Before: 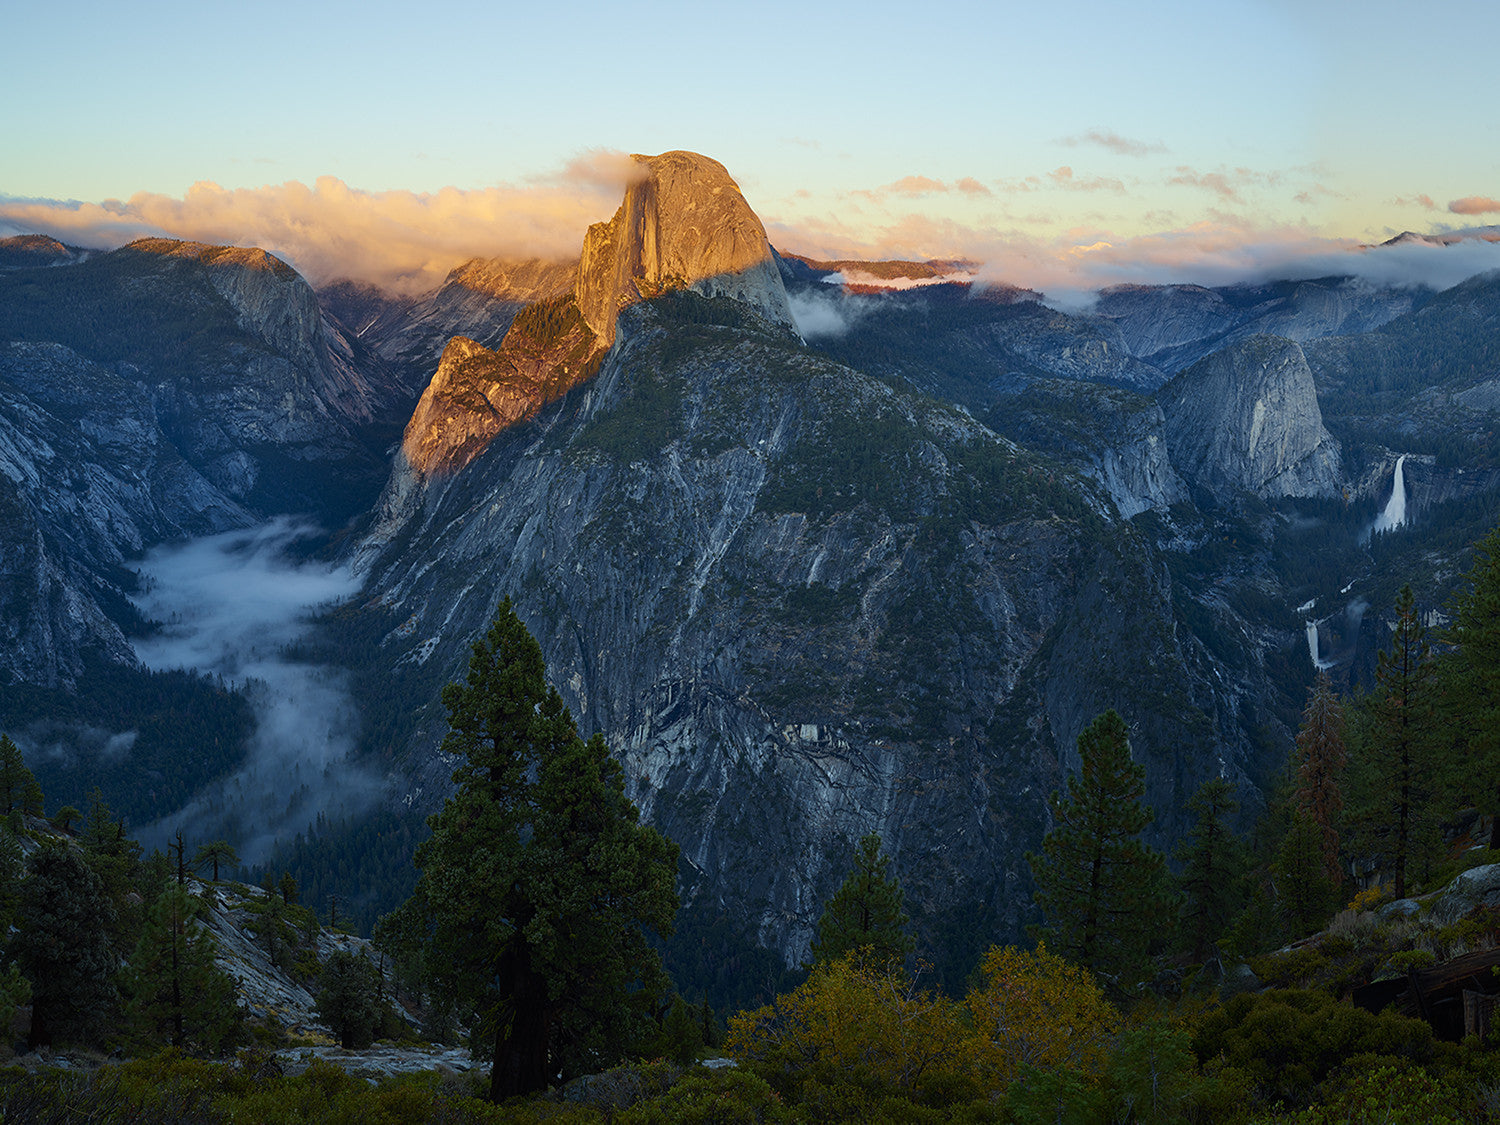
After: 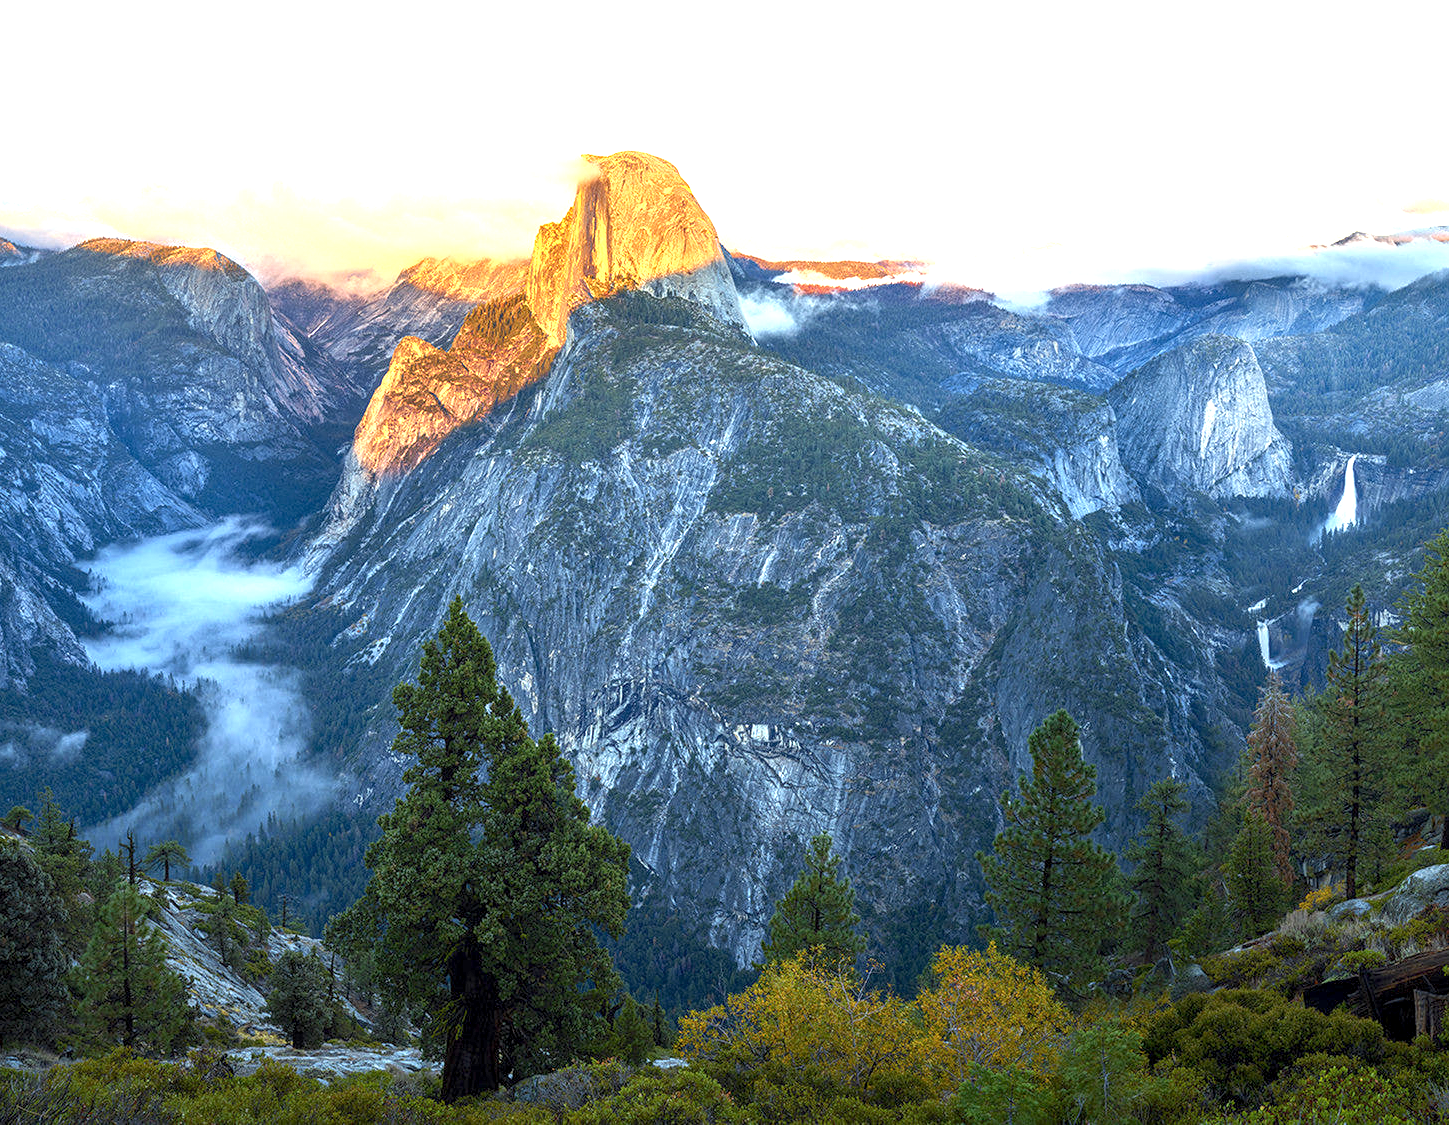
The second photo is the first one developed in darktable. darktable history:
shadows and highlights: shadows 25.76, highlights -24.58
exposure: black level correction 0.001, exposure 1.806 EV, compensate highlight preservation false
crop and rotate: left 3.365%
local contrast: on, module defaults
